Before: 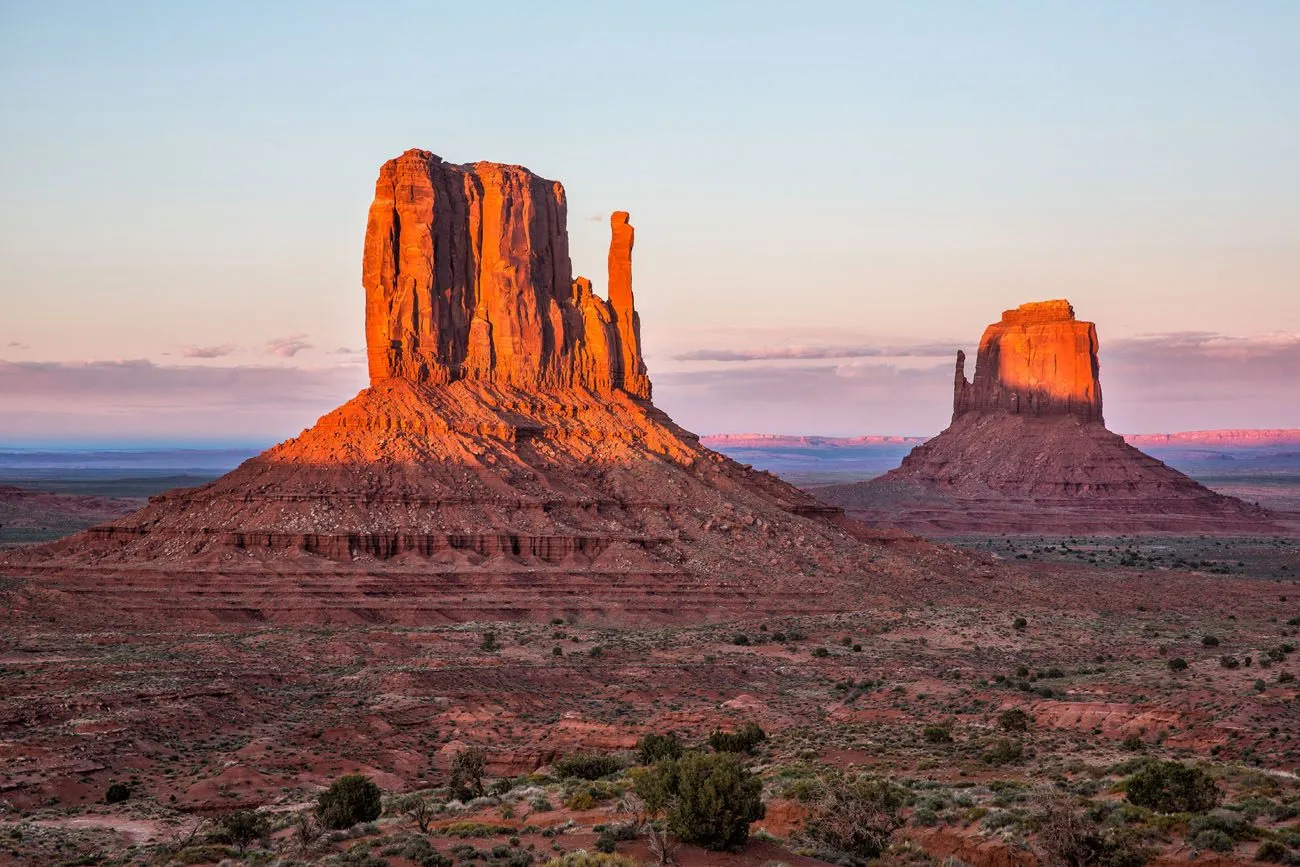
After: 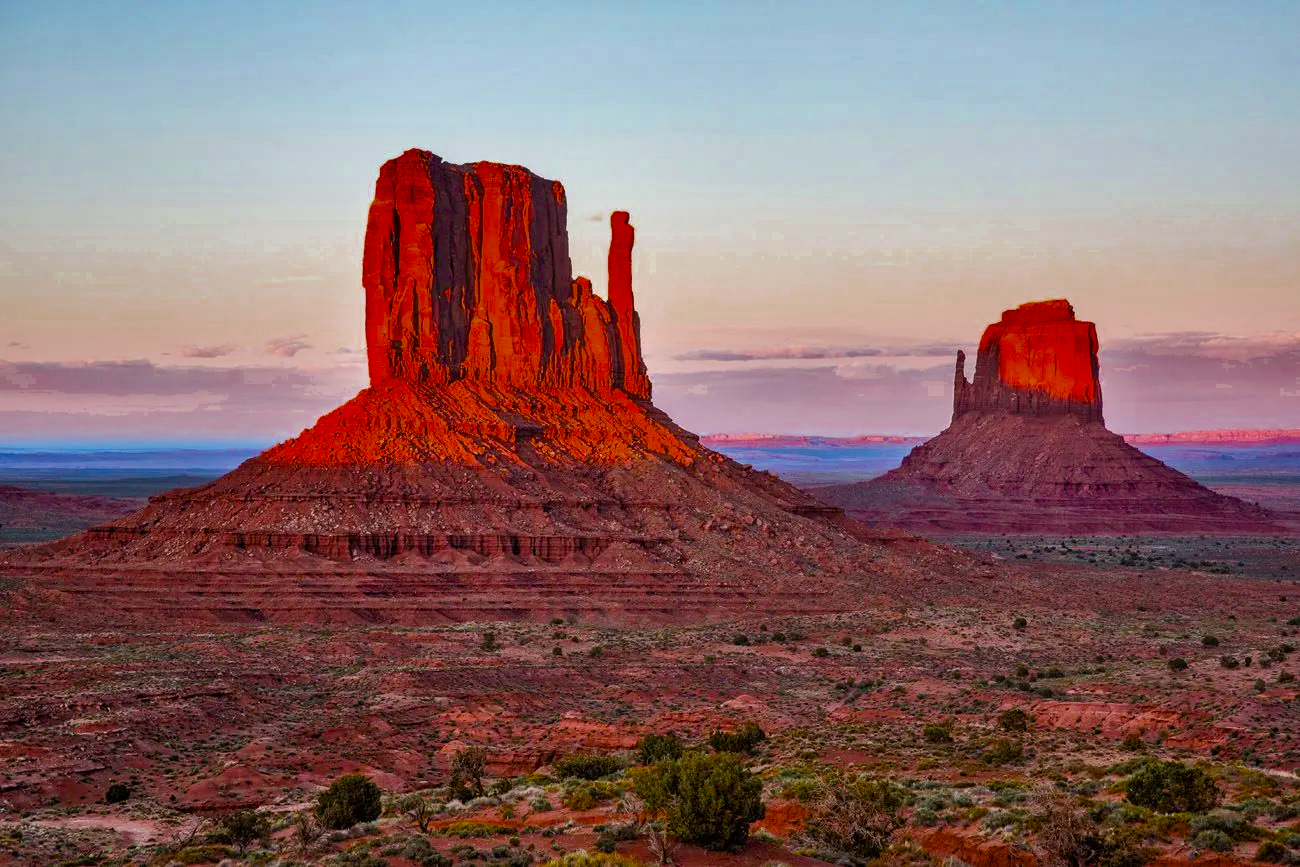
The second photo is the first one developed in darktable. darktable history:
shadows and highlights: radius 119.58, shadows 42.32, highlights -62.05, soften with gaussian
color zones: curves: ch0 [(0.11, 0.396) (0.195, 0.36) (0.25, 0.5) (0.303, 0.412) (0.357, 0.544) (0.75, 0.5) (0.967, 0.328)]; ch1 [(0, 0.468) (0.112, 0.512) (0.202, 0.6) (0.25, 0.5) (0.307, 0.352) (0.357, 0.544) (0.75, 0.5) (0.963, 0.524)]
color balance rgb: shadows lift › luminance -20.012%, perceptual saturation grading › global saturation 20%, perceptual saturation grading › highlights -25.056%, perceptual saturation grading › shadows 26.073%, global vibrance 39.525%
